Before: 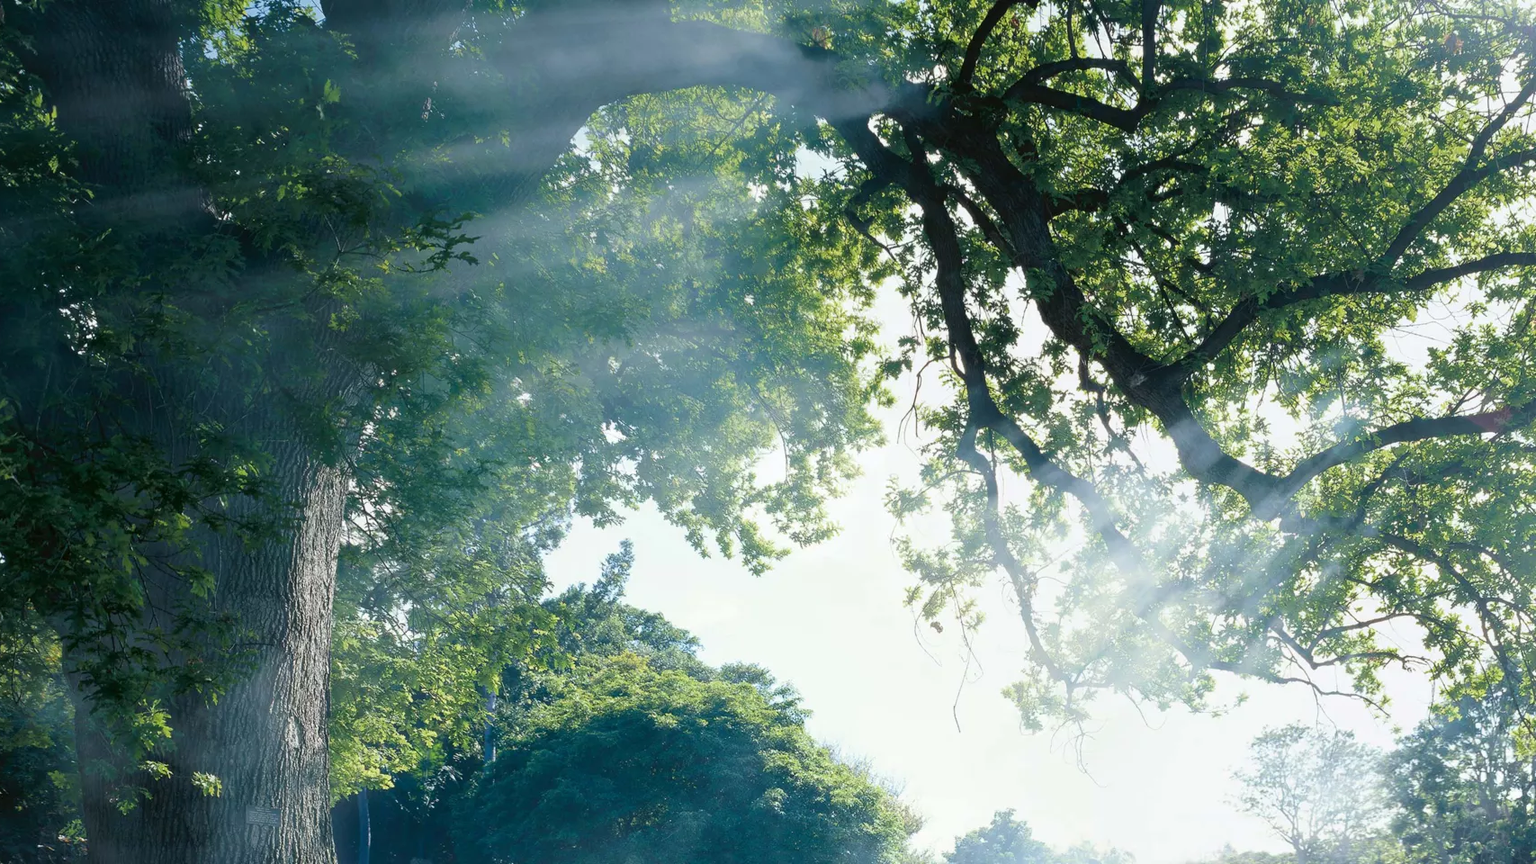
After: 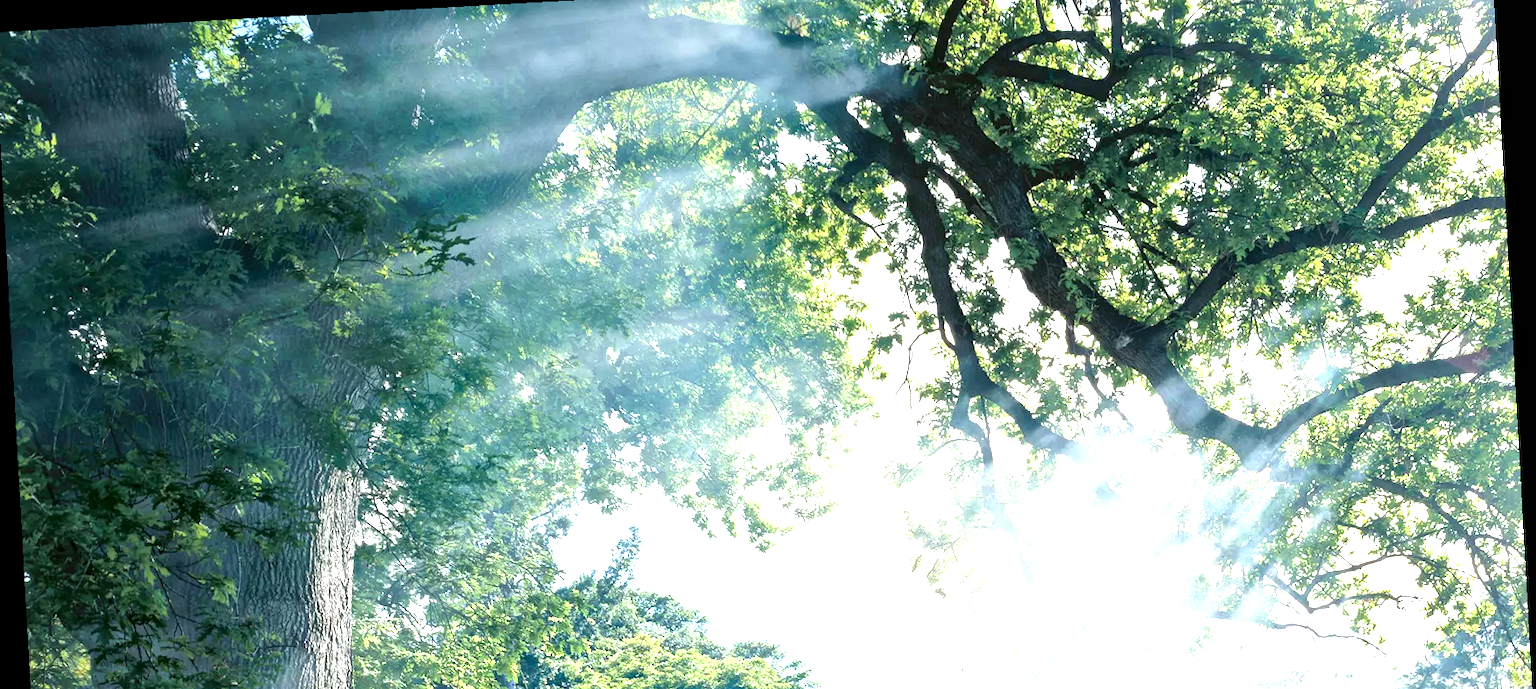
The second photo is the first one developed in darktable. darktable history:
exposure: black level correction 0, exposure 1.2 EV, compensate highlight preservation false
local contrast: mode bilateral grid, contrast 20, coarseness 19, detail 163%, midtone range 0.2
rotate and perspective: rotation -3.18°, automatic cropping off
crop: left 0.387%, top 5.469%, bottom 19.809%
